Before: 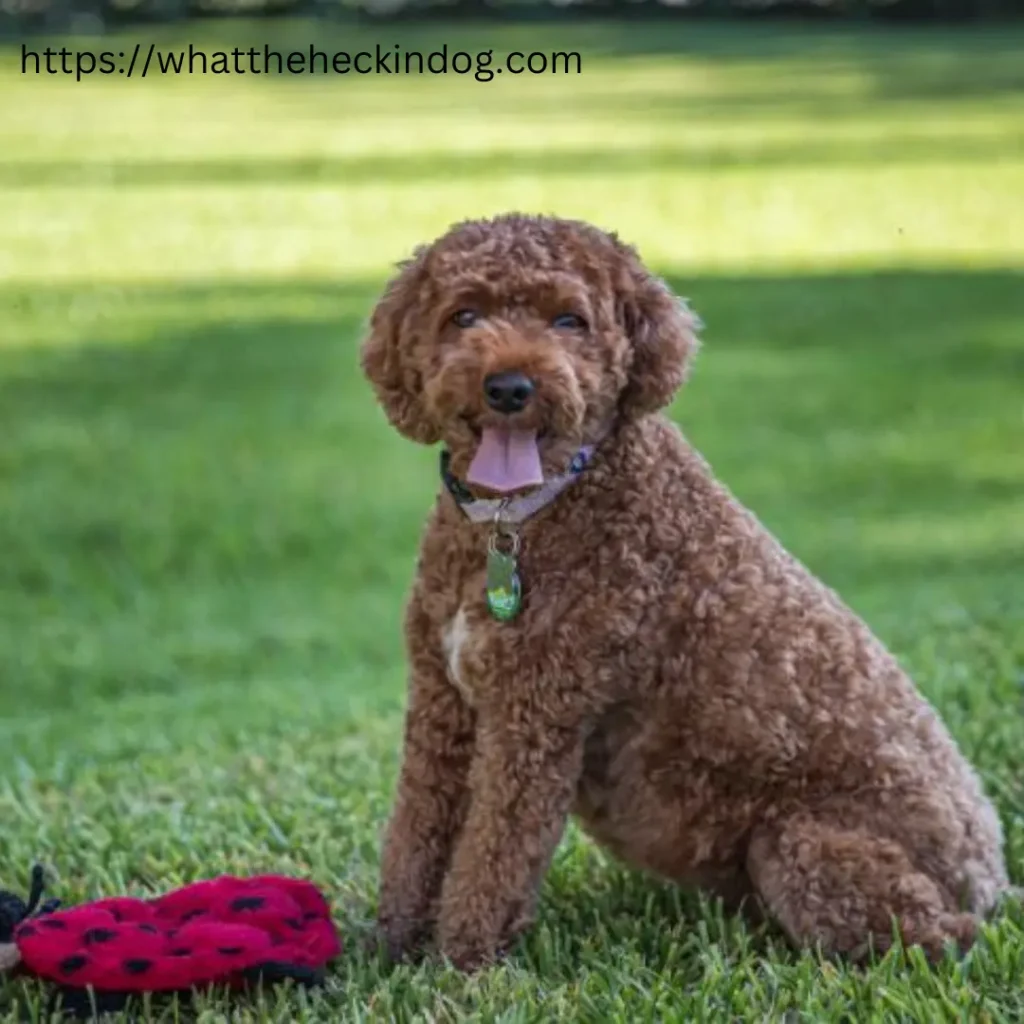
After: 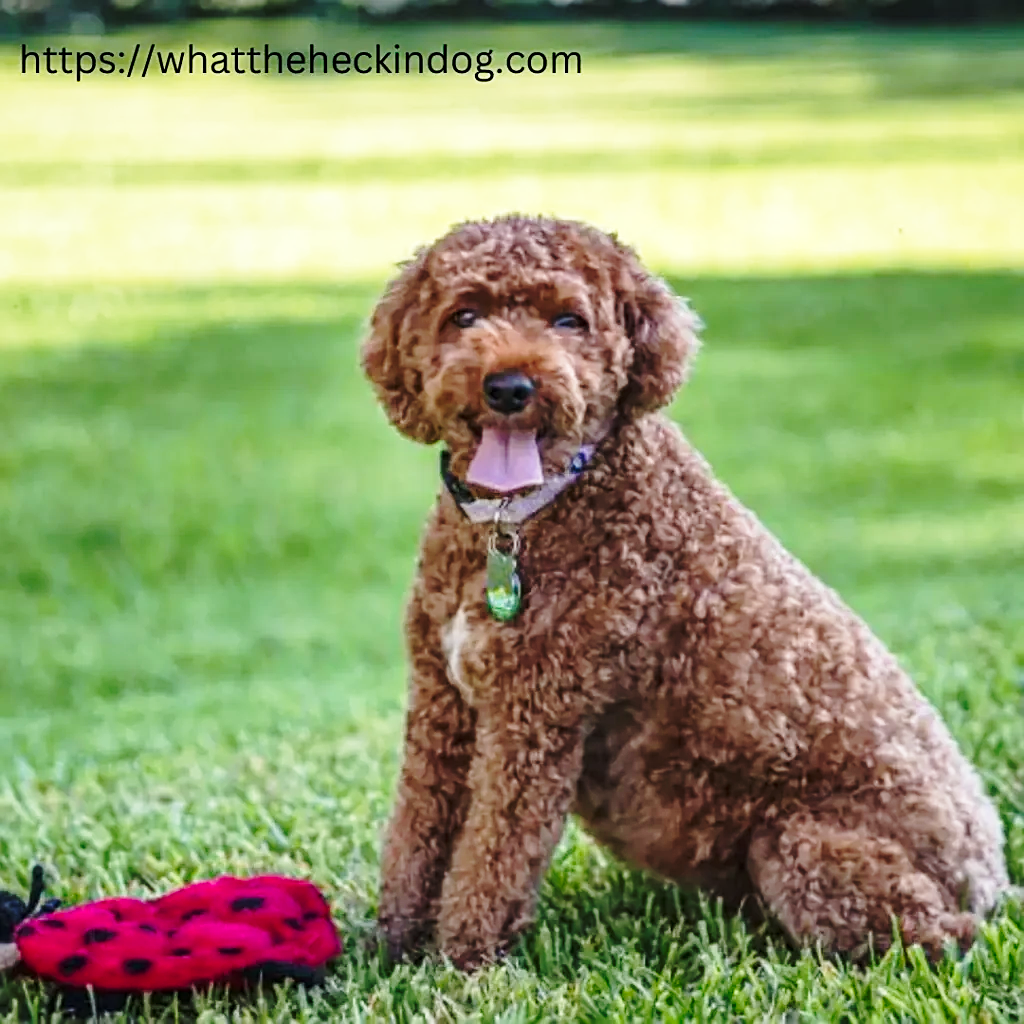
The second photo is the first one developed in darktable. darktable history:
sharpen: on, module defaults
base curve: curves: ch0 [(0, 0) (0.036, 0.037) (0.121, 0.228) (0.46, 0.76) (0.859, 0.983) (1, 1)], preserve colors none
